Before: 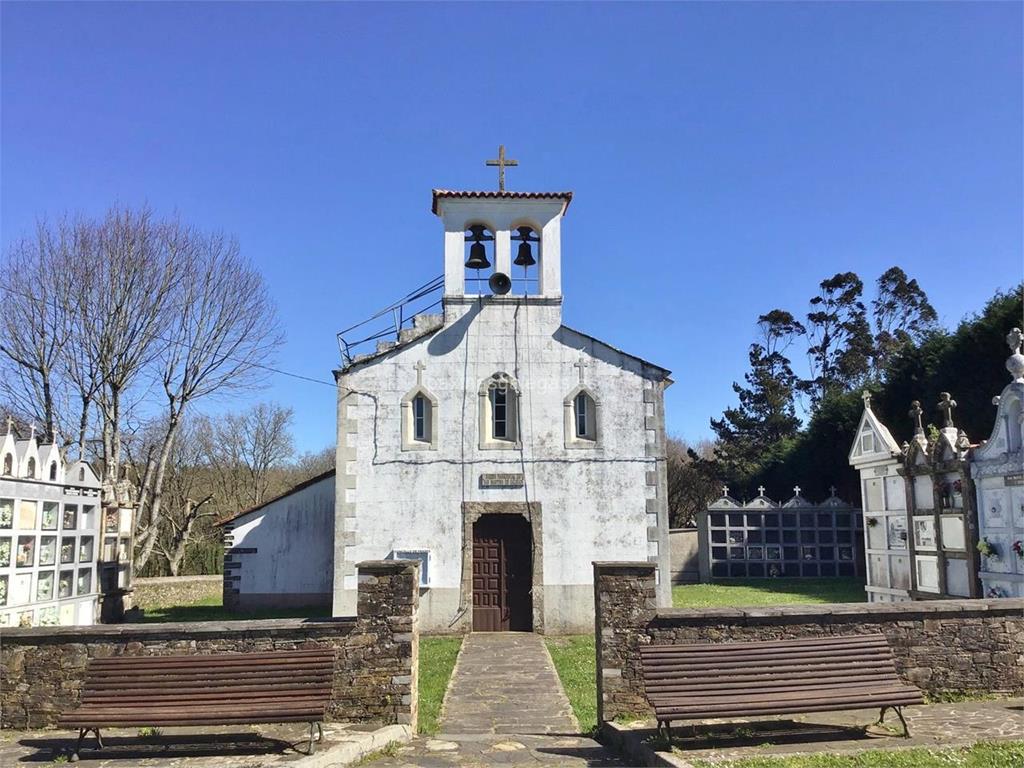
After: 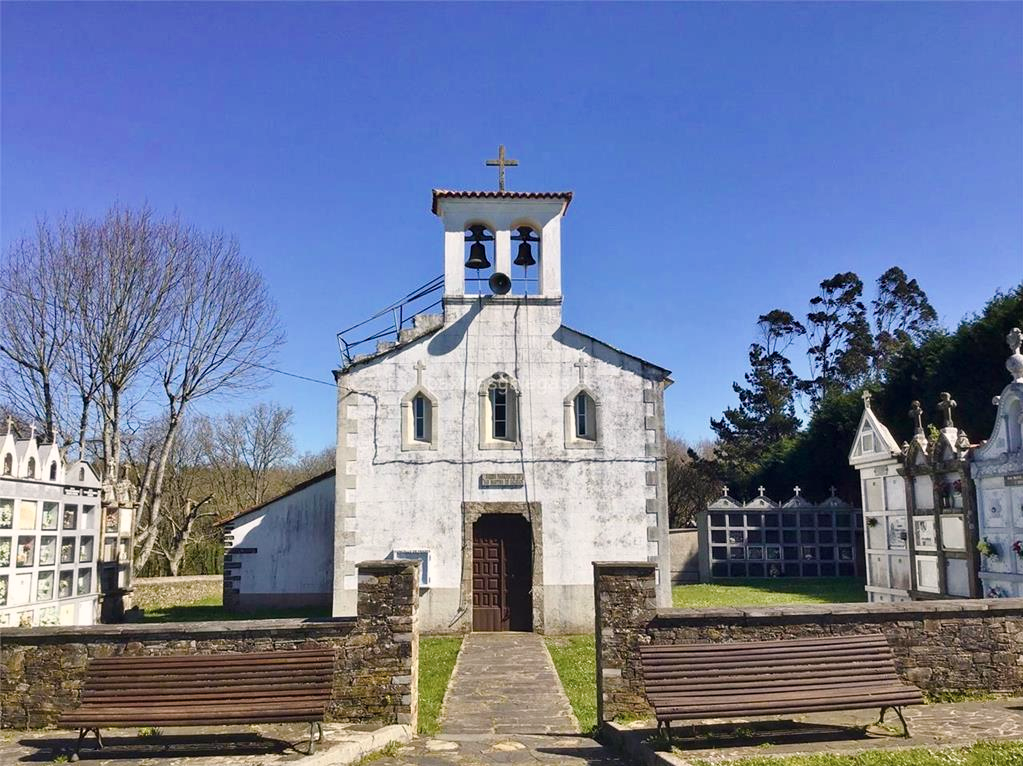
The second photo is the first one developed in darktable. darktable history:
crop: top 0.077%, bottom 0.175%
color balance rgb: highlights gain › chroma 1.716%, highlights gain › hue 55.02°, linear chroma grading › global chroma 14.367%, perceptual saturation grading › global saturation 39.202%, perceptual saturation grading › highlights -25.209%, perceptual saturation grading › mid-tones 35.511%, perceptual saturation grading › shadows 35.626%, global vibrance 20%
contrast brightness saturation: contrast 0.097, saturation -0.358
